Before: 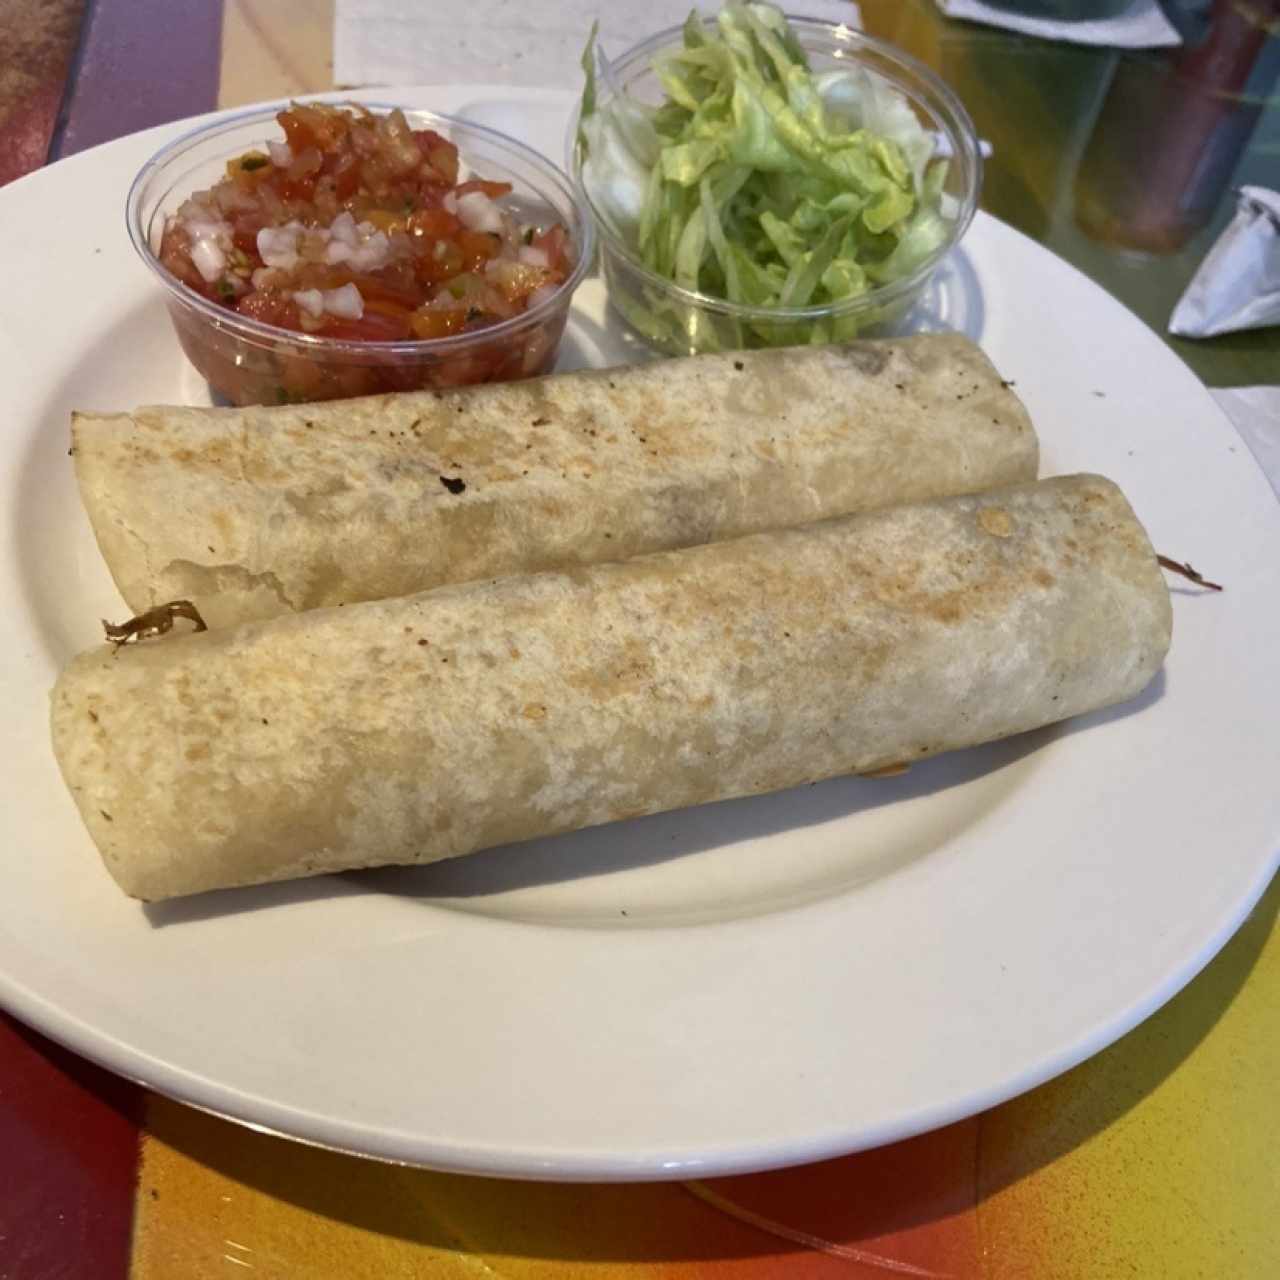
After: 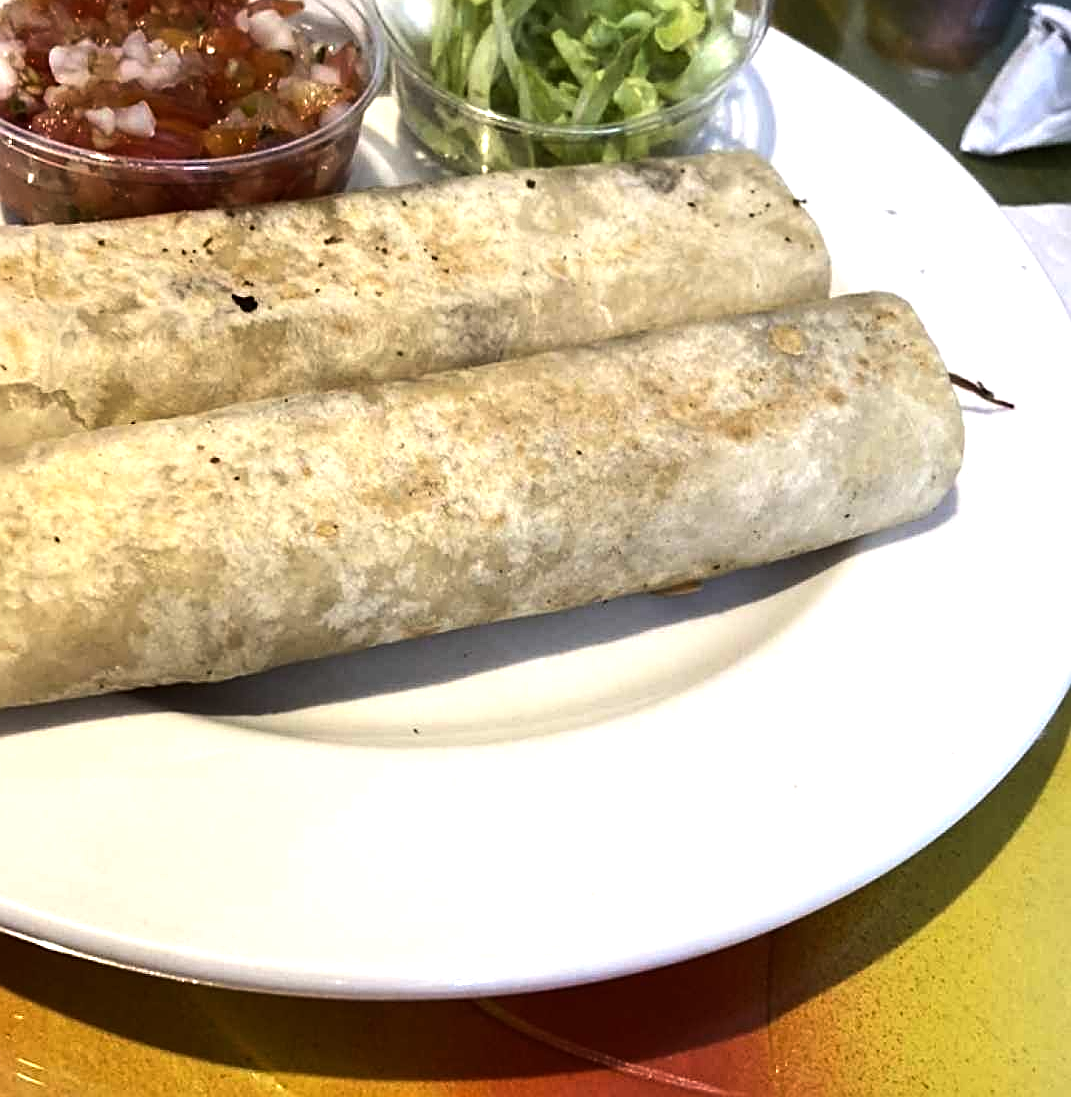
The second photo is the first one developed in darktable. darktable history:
sharpen: amount 0.55
tone equalizer: -8 EV -1.08 EV, -7 EV -1.01 EV, -6 EV -0.867 EV, -5 EV -0.578 EV, -3 EV 0.578 EV, -2 EV 0.867 EV, -1 EV 1.01 EV, +0 EV 1.08 EV, edges refinement/feathering 500, mask exposure compensation -1.57 EV, preserve details no
crop: left 16.315%, top 14.246%
